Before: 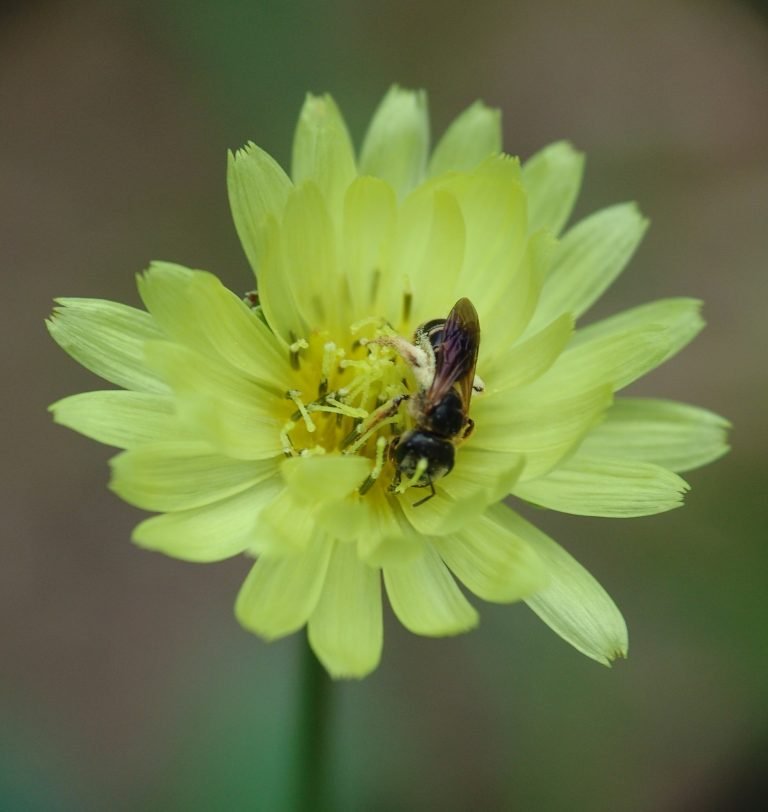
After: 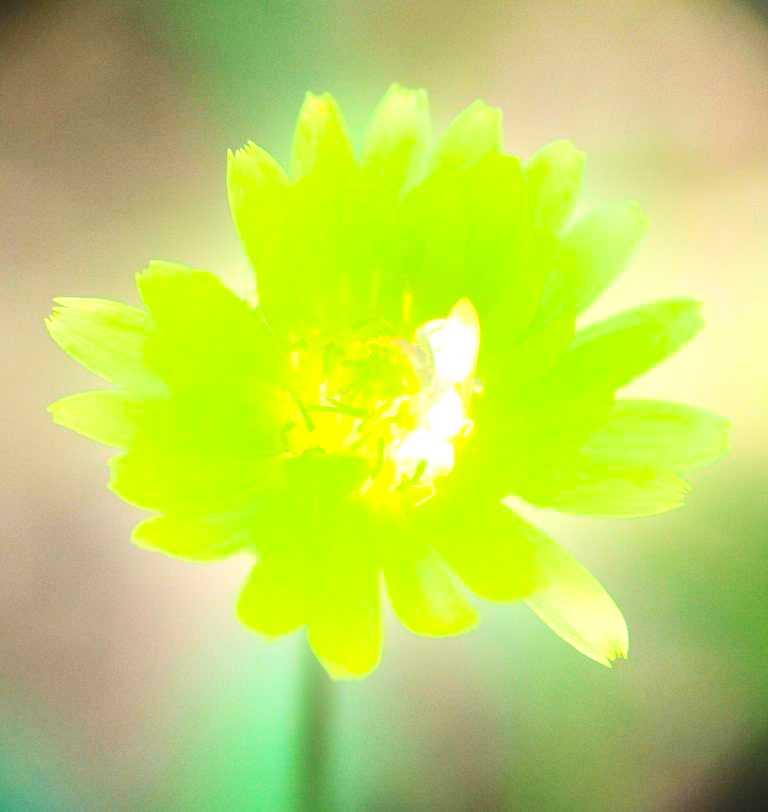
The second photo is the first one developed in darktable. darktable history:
exposure: black level correction 0, exposure 1.4 EV, compensate highlight preservation false
bloom: threshold 82.5%, strength 16.25%
tone equalizer: -8 EV -0.75 EV, -7 EV -0.7 EV, -6 EV -0.6 EV, -5 EV -0.4 EV, -3 EV 0.4 EV, -2 EV 0.6 EV, -1 EV 0.7 EV, +0 EV 0.75 EV, edges refinement/feathering 500, mask exposure compensation -1.57 EV, preserve details no
contrast brightness saturation: contrast 0.08, saturation 0.2
color correction: highlights a* 0.816, highlights b* 2.78, saturation 1.1
